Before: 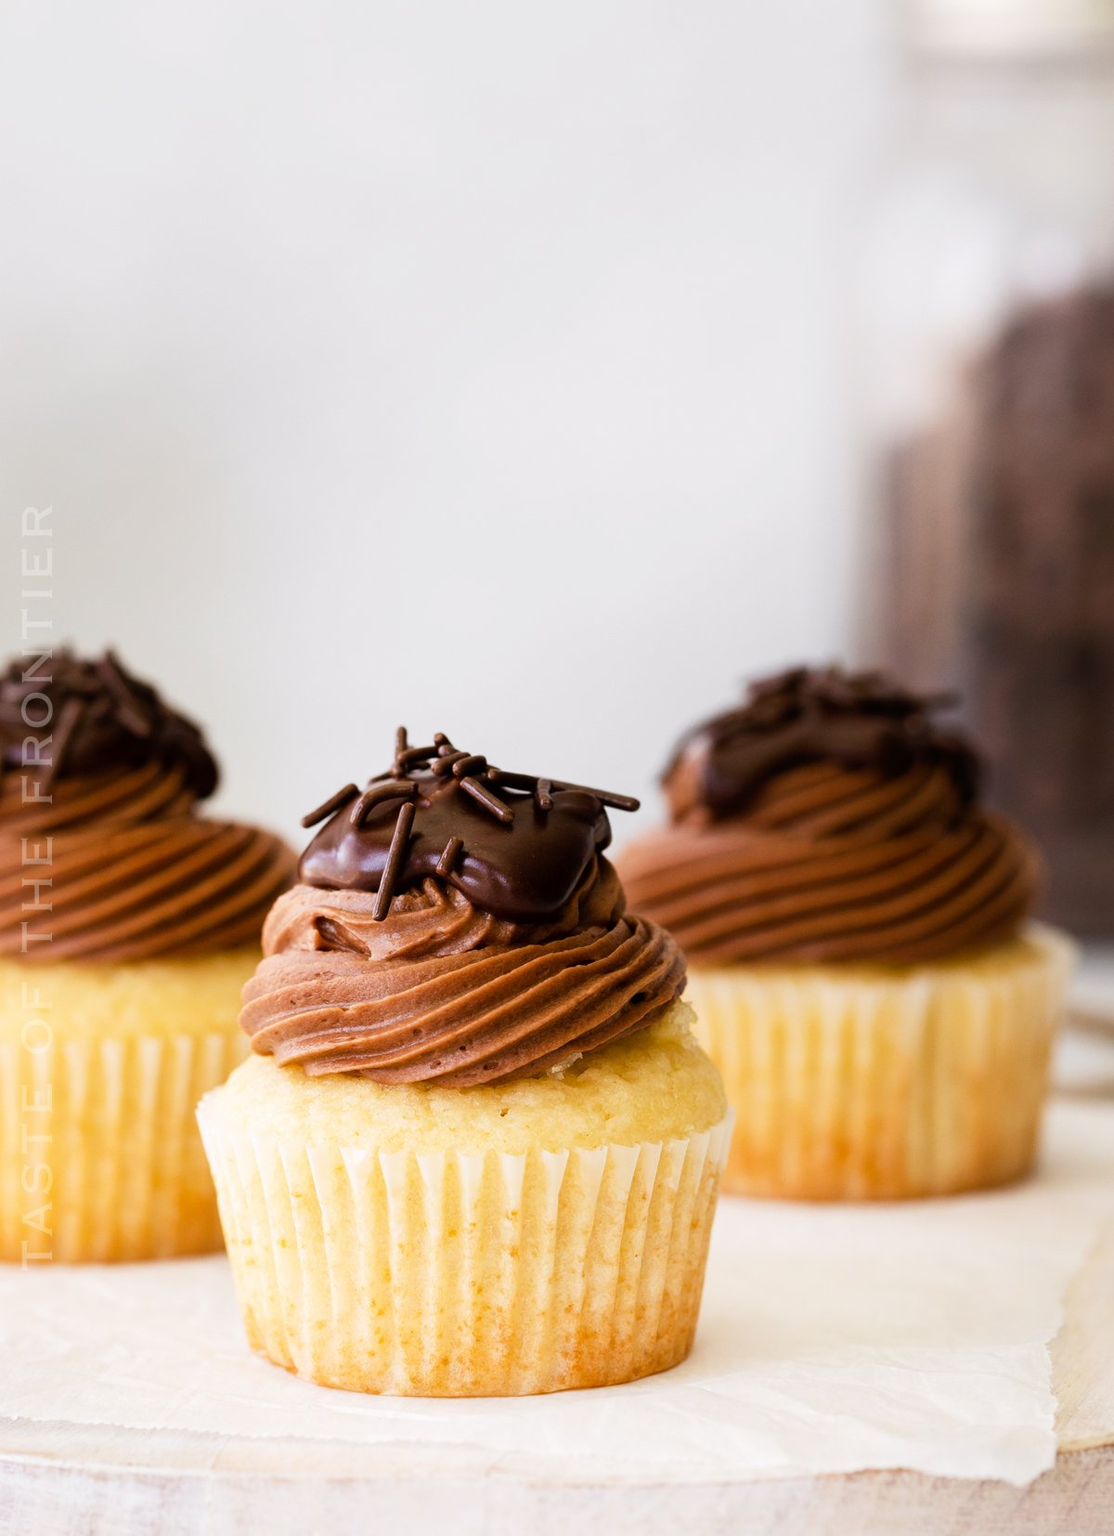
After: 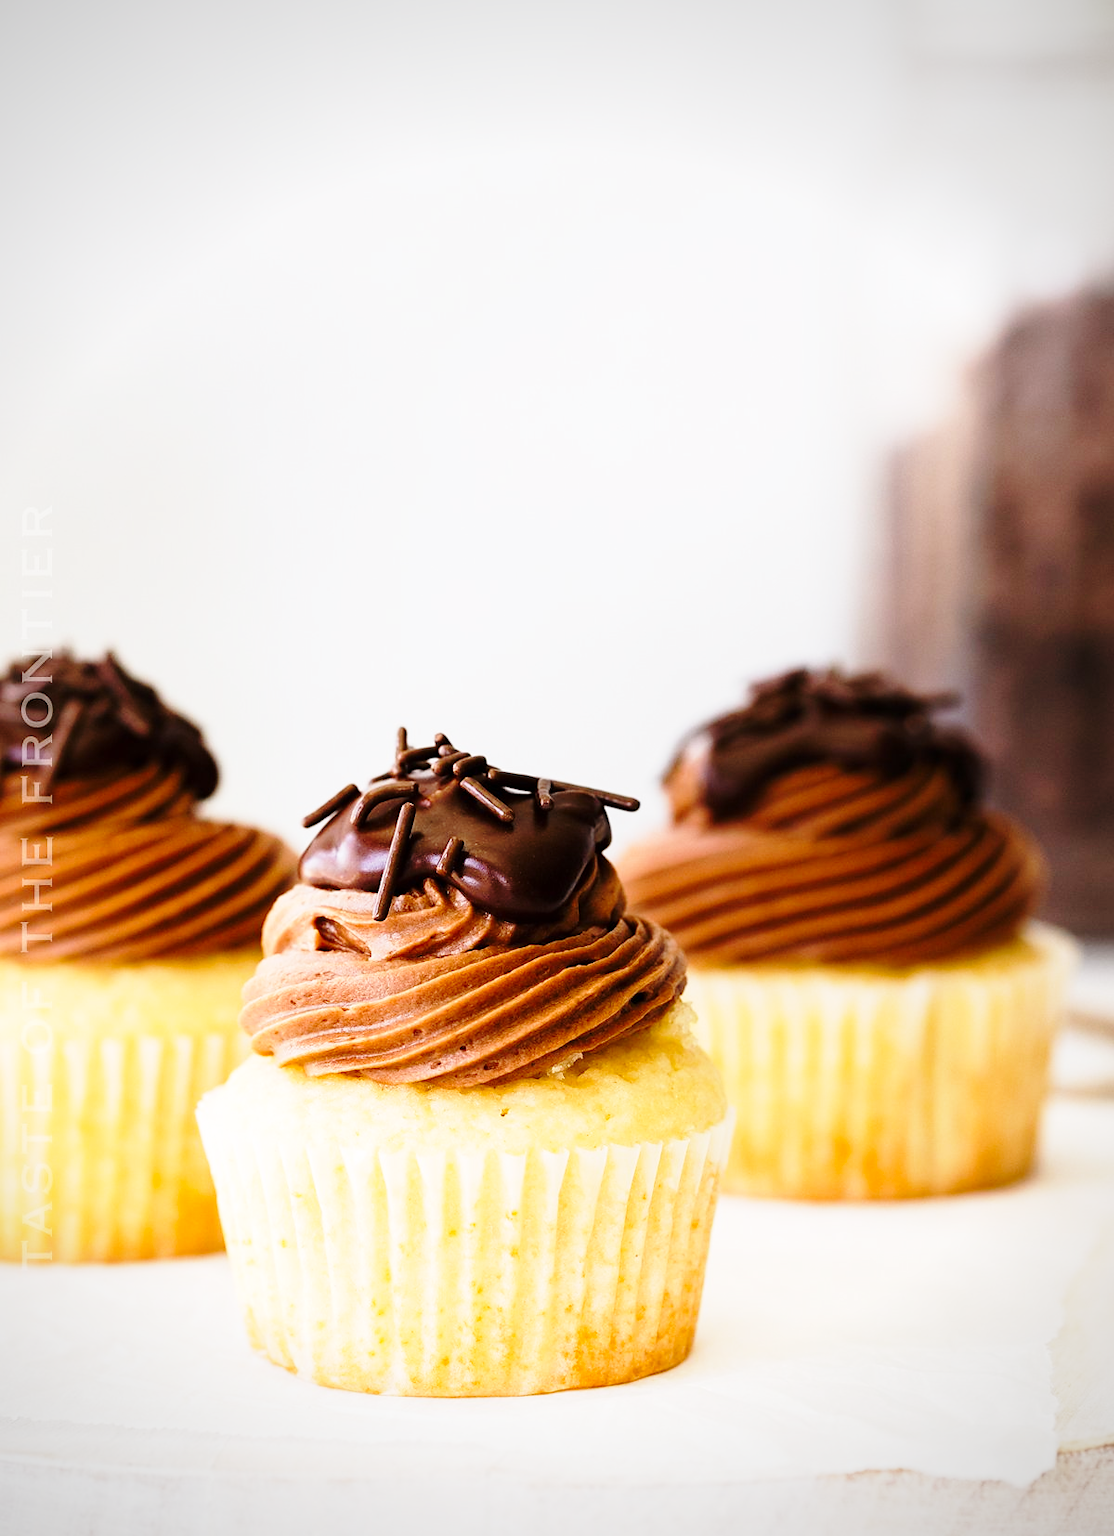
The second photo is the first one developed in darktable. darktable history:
sharpen: radius 1.458, amount 0.398, threshold 1.271
vignetting: fall-off radius 60.92%
base curve: curves: ch0 [(0, 0) (0.028, 0.03) (0.121, 0.232) (0.46, 0.748) (0.859, 0.968) (1, 1)], preserve colors none
